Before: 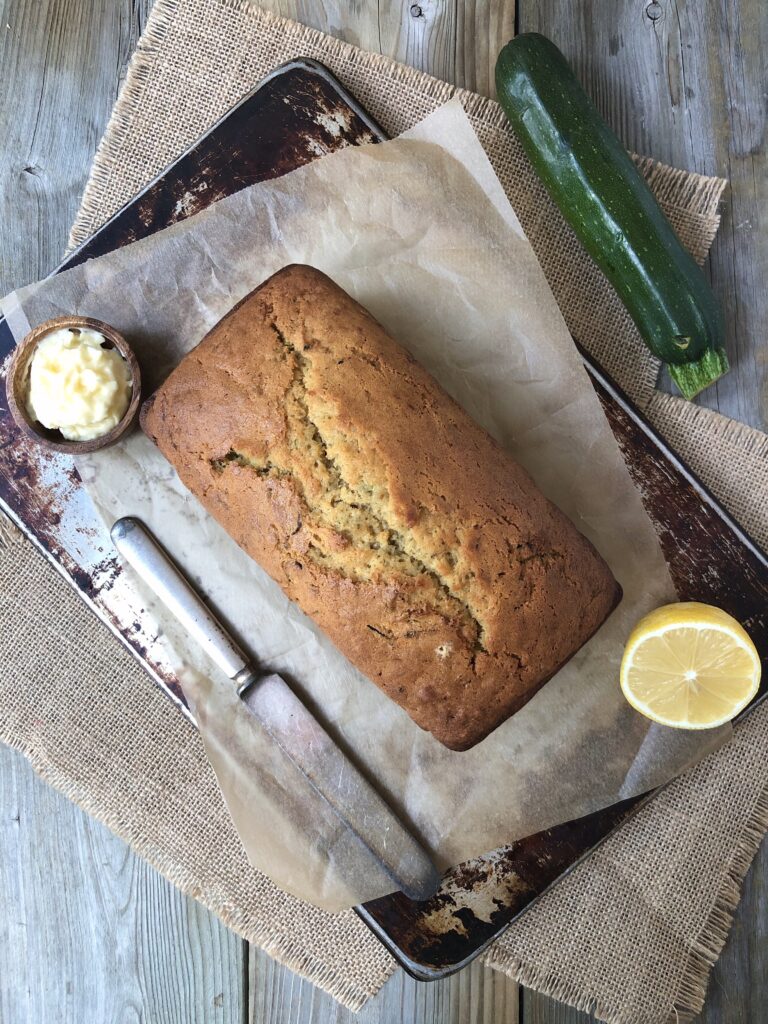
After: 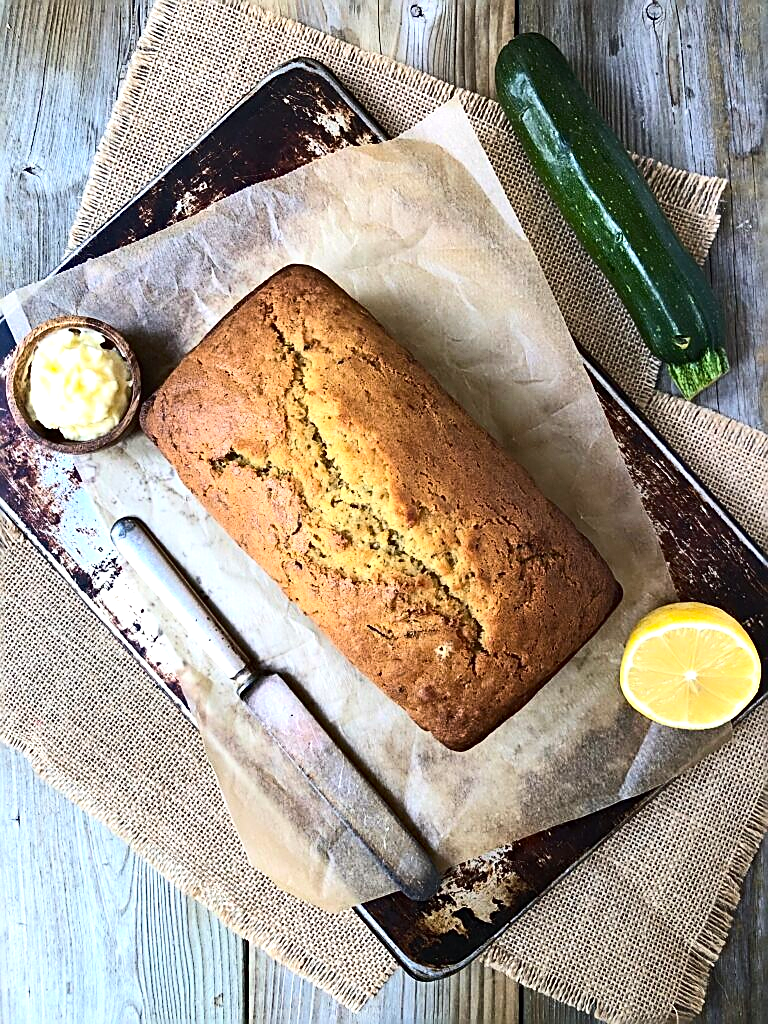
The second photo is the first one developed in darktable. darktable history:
haze removal: compatibility mode true, adaptive false
sharpen: amount 0.911
tone equalizer: -8 EV -0.426 EV, -7 EV -0.381 EV, -6 EV -0.313 EV, -5 EV -0.196 EV, -3 EV 0.204 EV, -2 EV 0.318 EV, -1 EV 0.396 EV, +0 EV 0.388 EV, edges refinement/feathering 500, mask exposure compensation -1.57 EV, preserve details no
contrast brightness saturation: contrast 0.226, brightness 0.106, saturation 0.289
